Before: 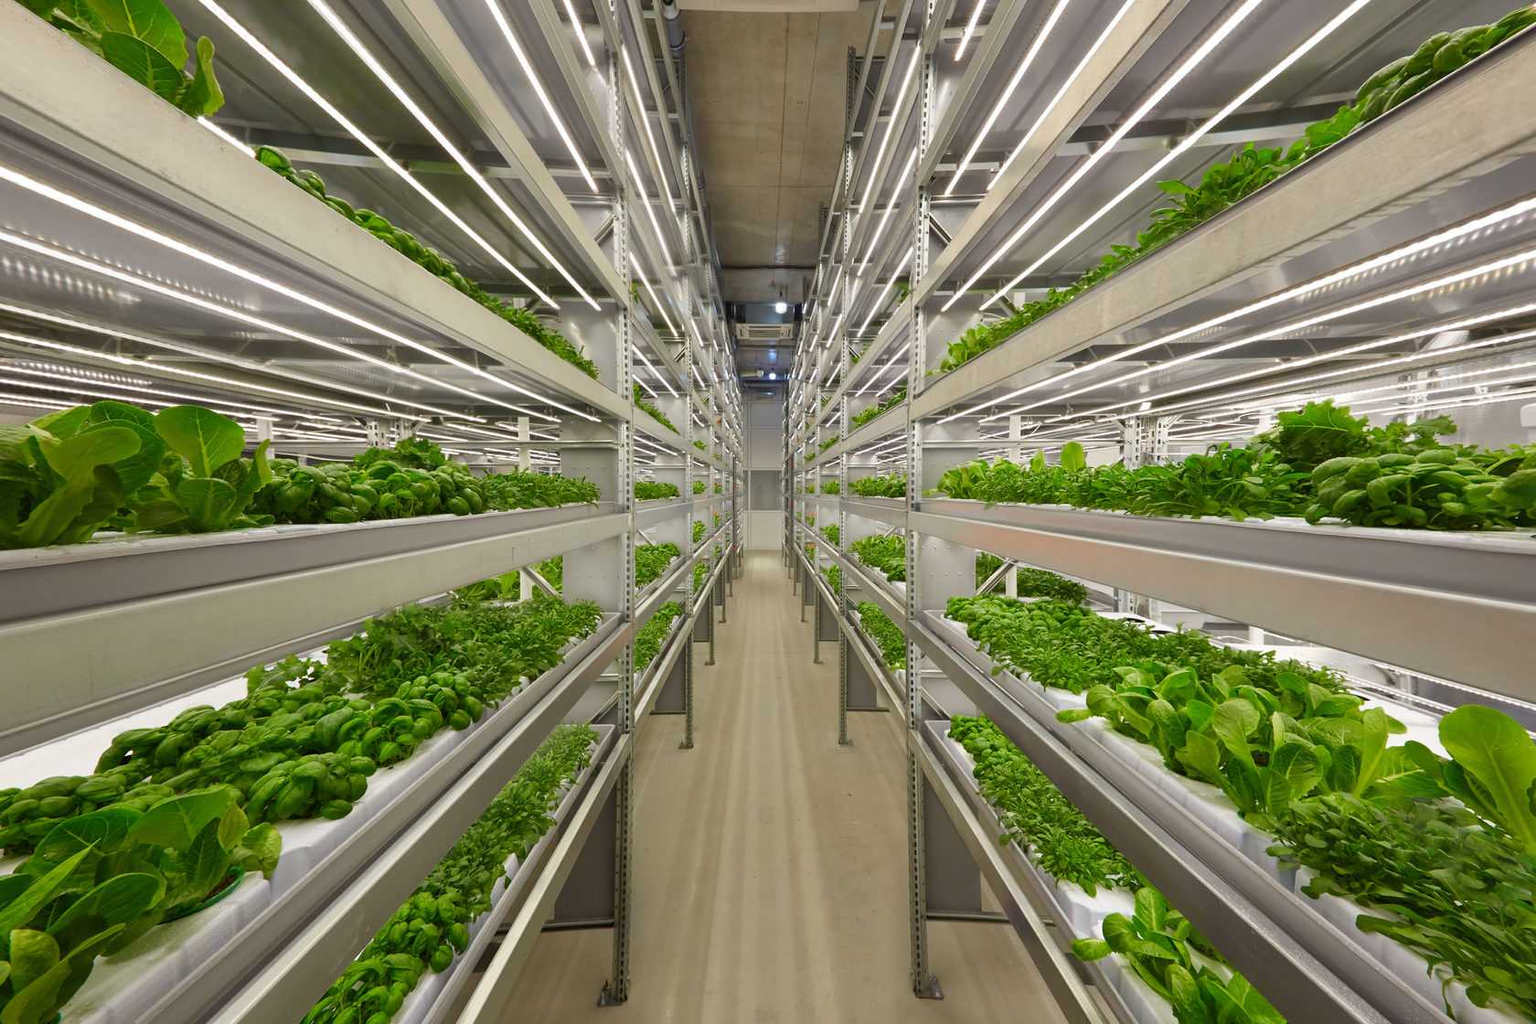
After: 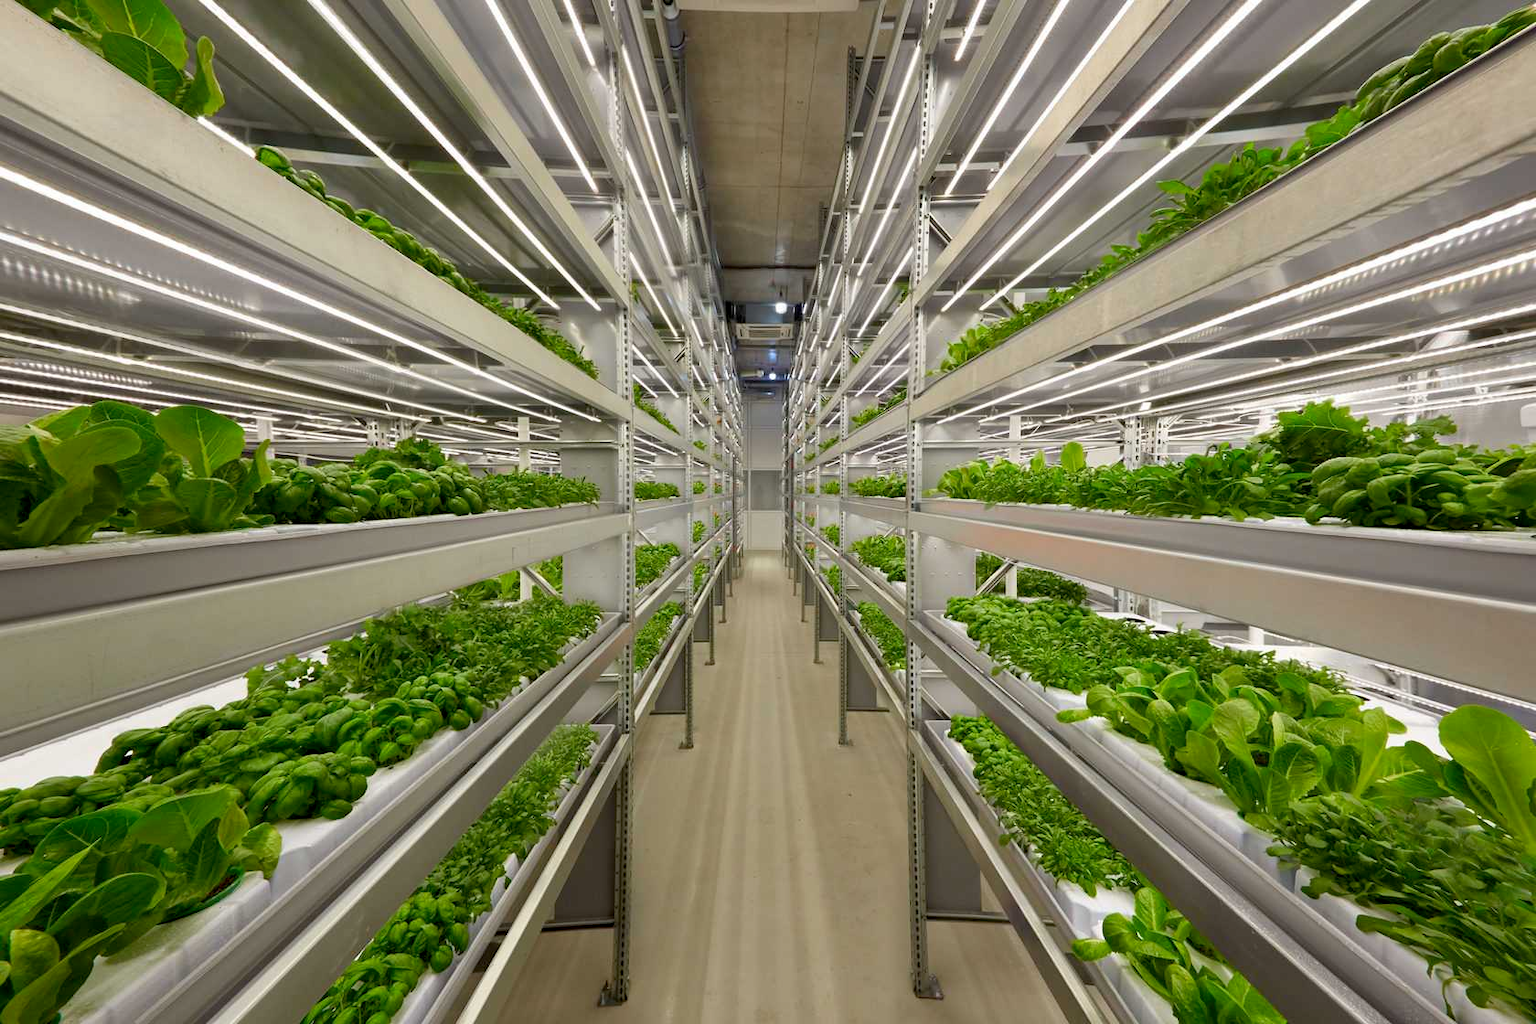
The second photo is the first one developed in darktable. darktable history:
exposure: black level correction 0.006, compensate exposure bias true, compensate highlight preservation false
